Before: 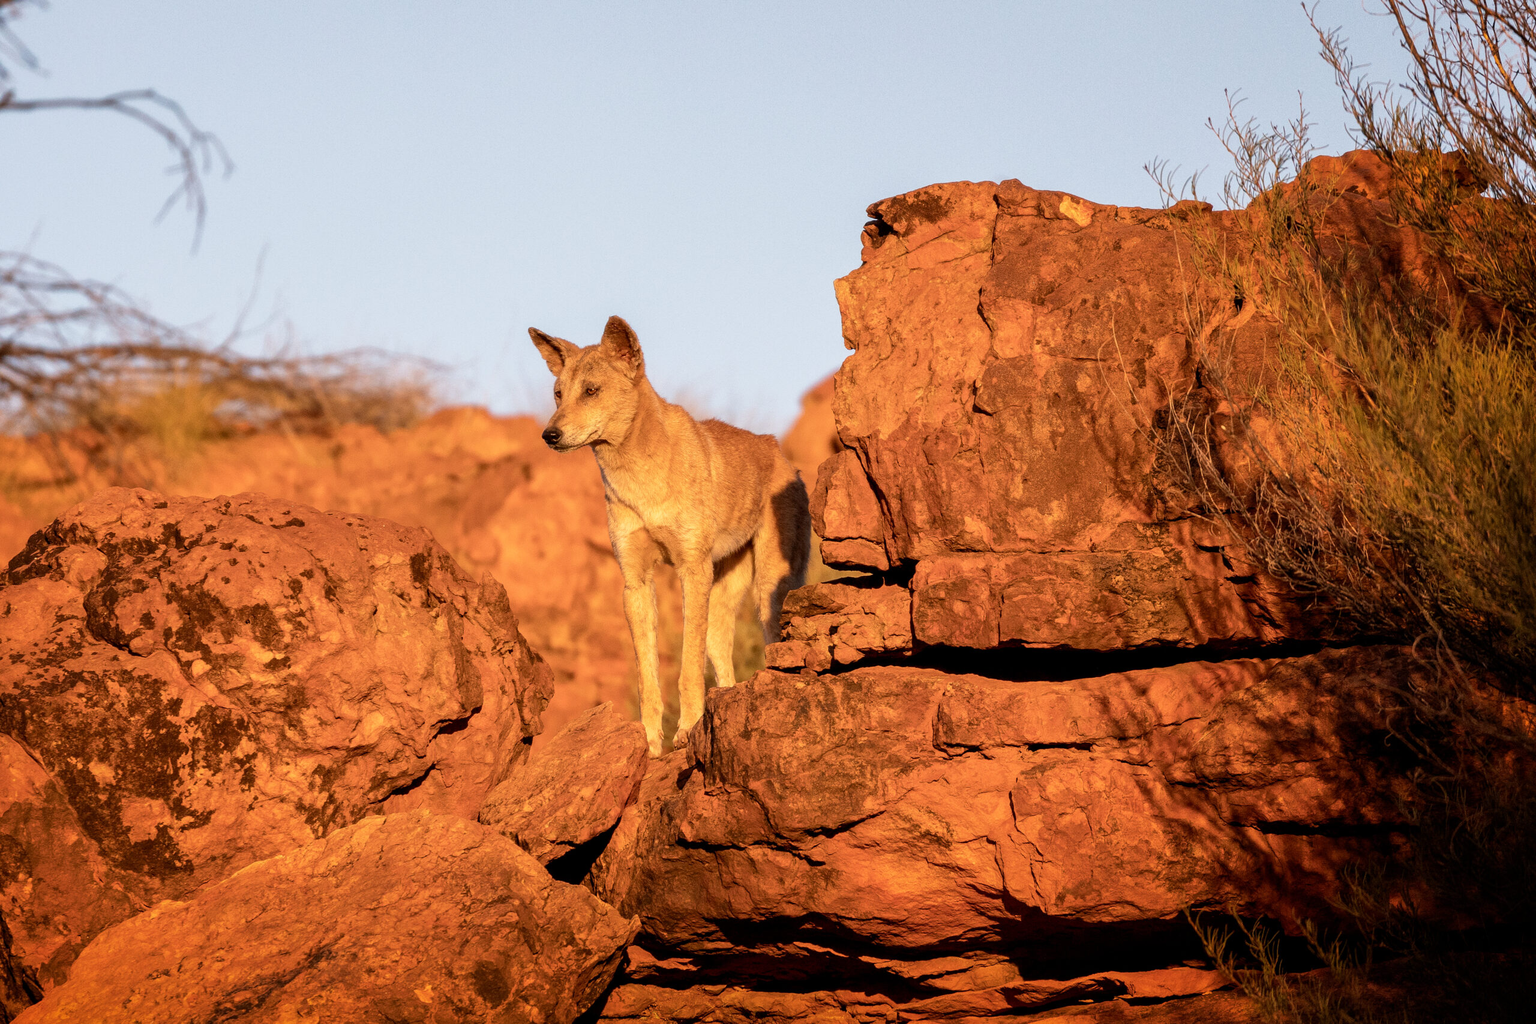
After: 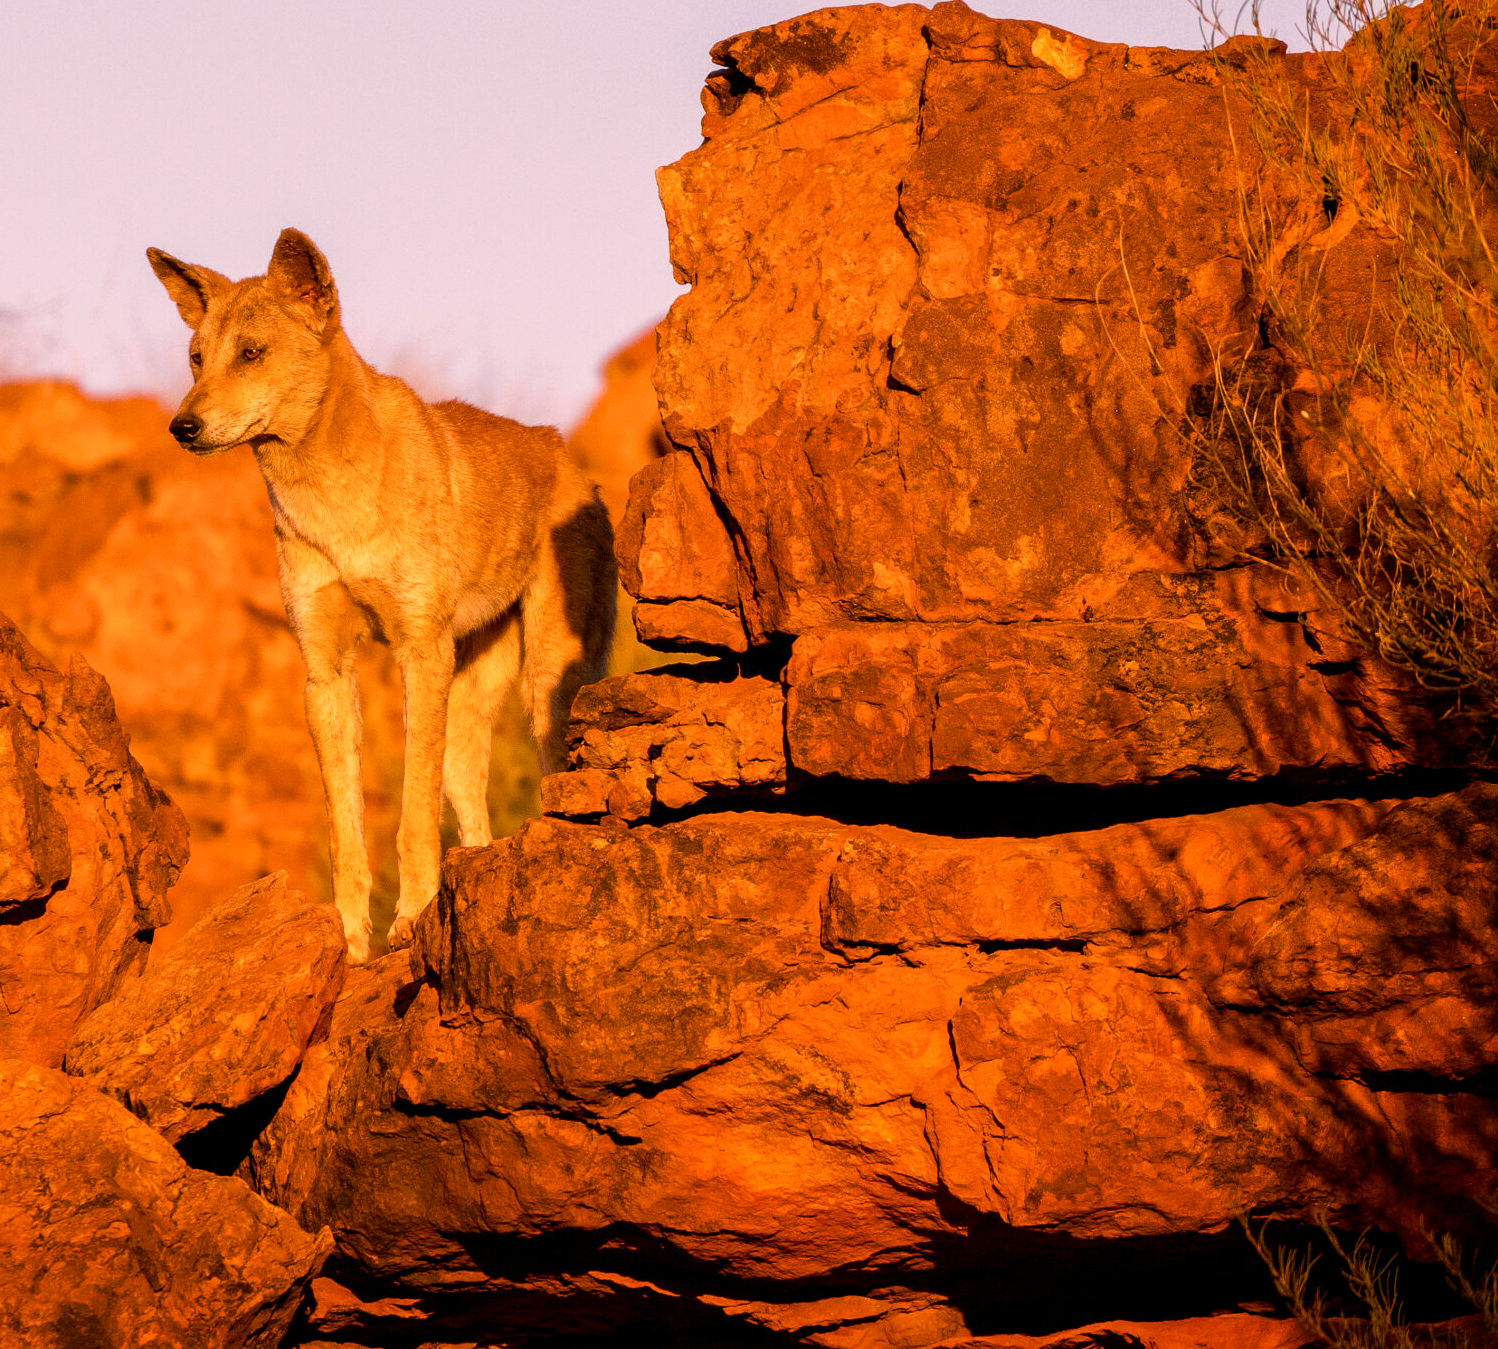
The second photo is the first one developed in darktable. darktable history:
crop and rotate: left 28.688%, top 17.536%, right 12.771%, bottom 3.362%
color balance rgb: highlights gain › chroma 4.487%, highlights gain › hue 30.31°, perceptual saturation grading › global saturation 27.149%, perceptual saturation grading › highlights -27.887%, perceptual saturation grading › mid-tones 15.481%, perceptual saturation grading › shadows 34.276%, global vibrance 20%
